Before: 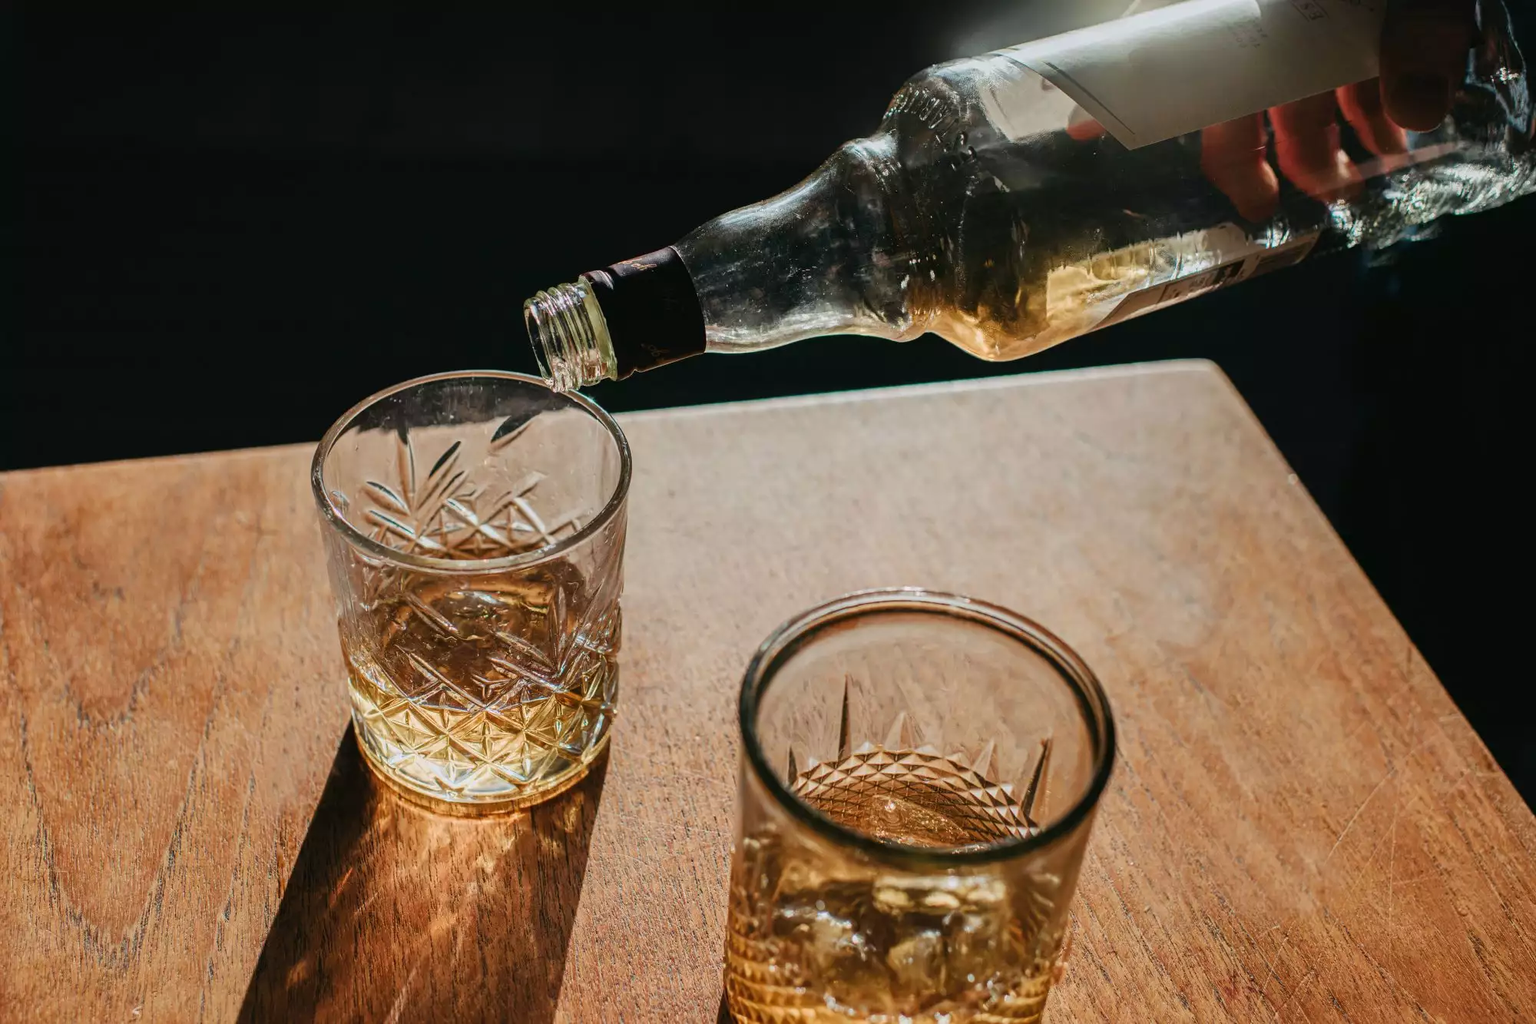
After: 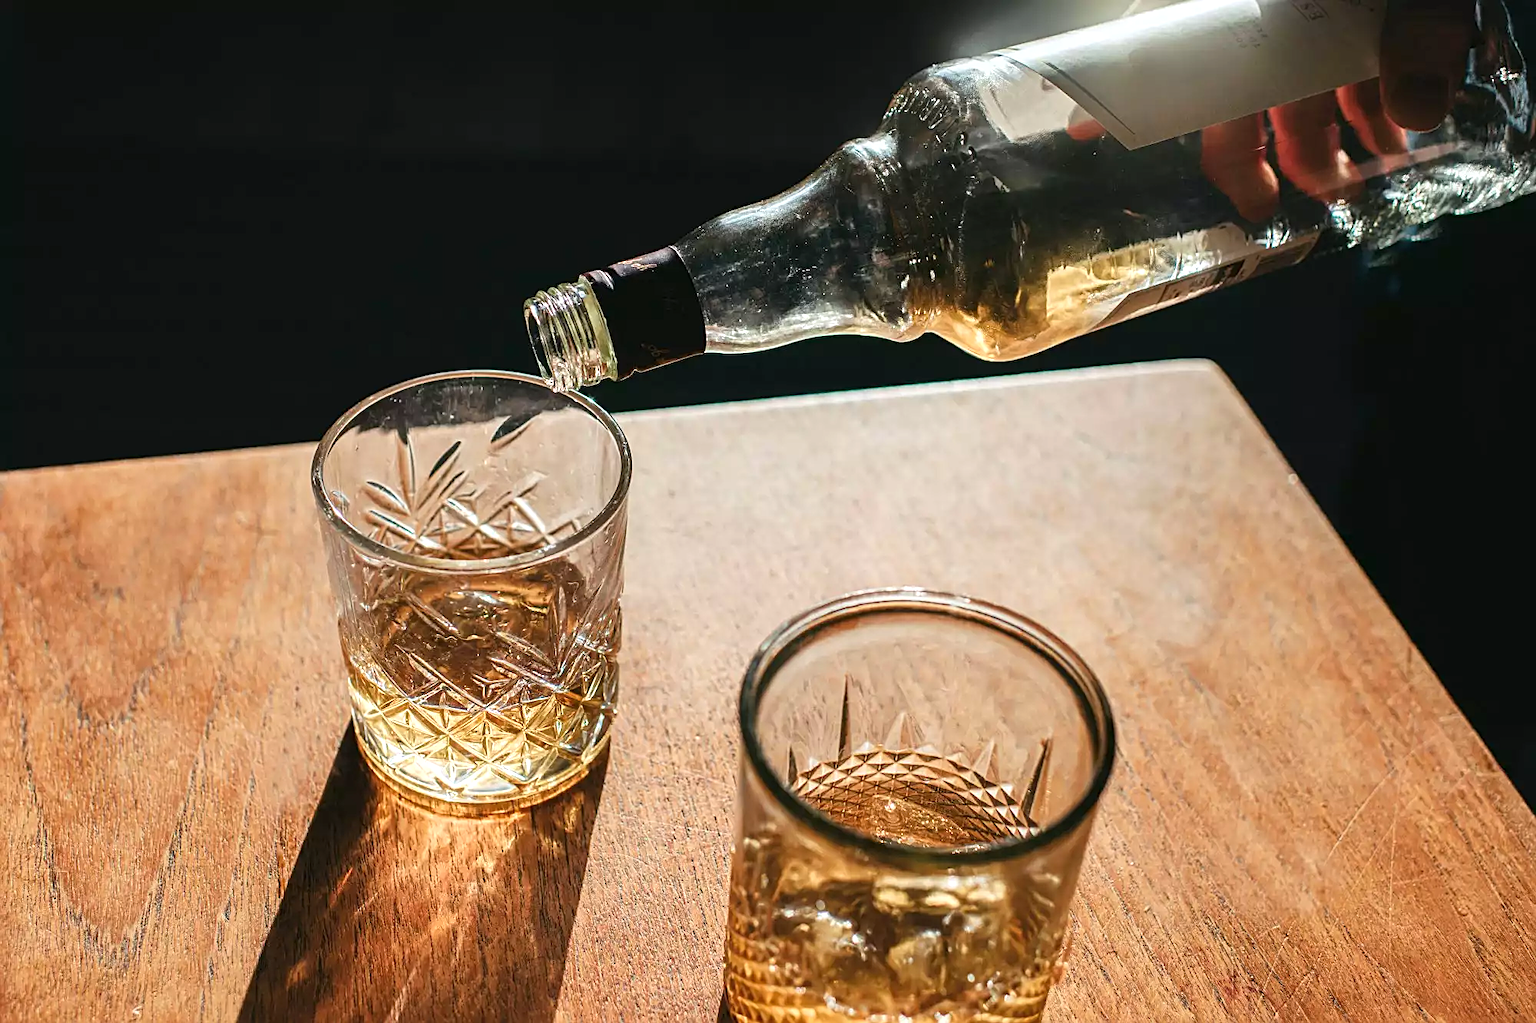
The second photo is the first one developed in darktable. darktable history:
sharpen: amount 0.499
exposure: exposure 0.574 EV, compensate highlight preservation false
